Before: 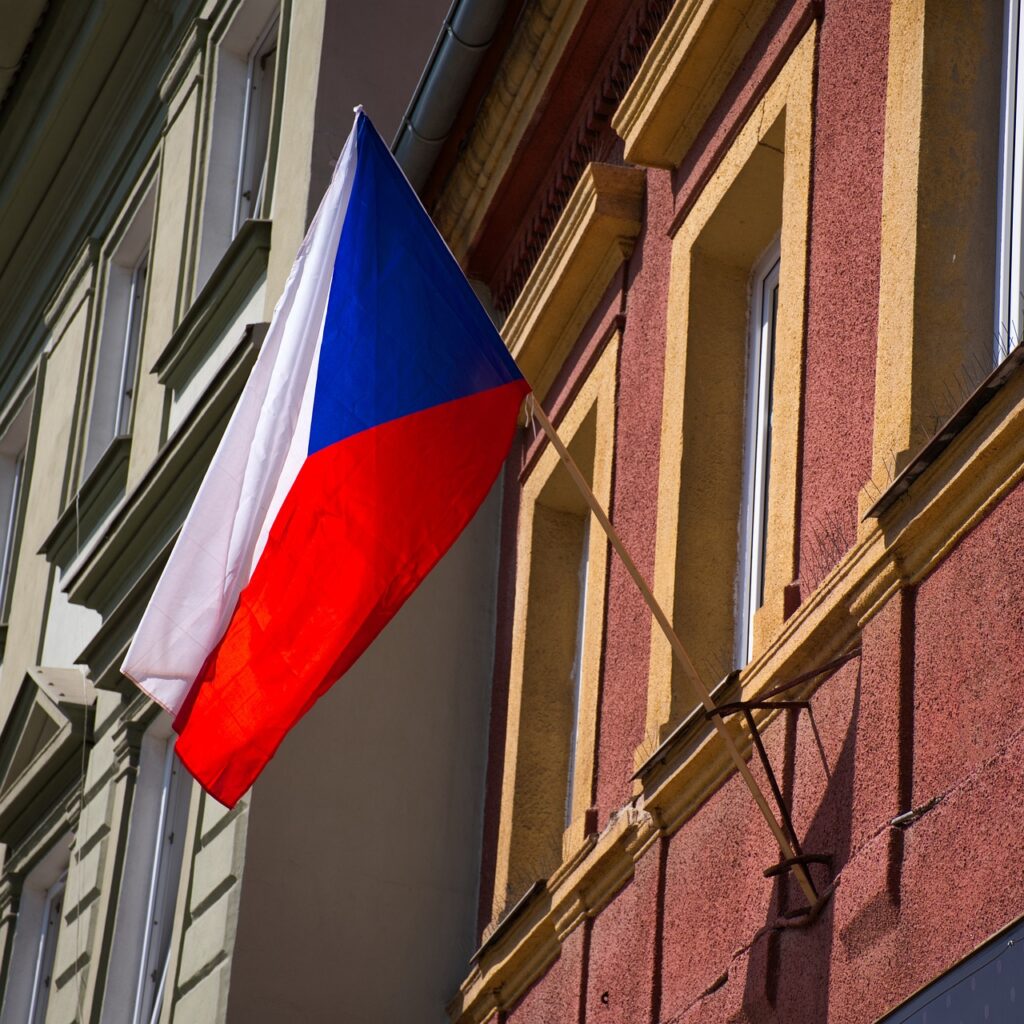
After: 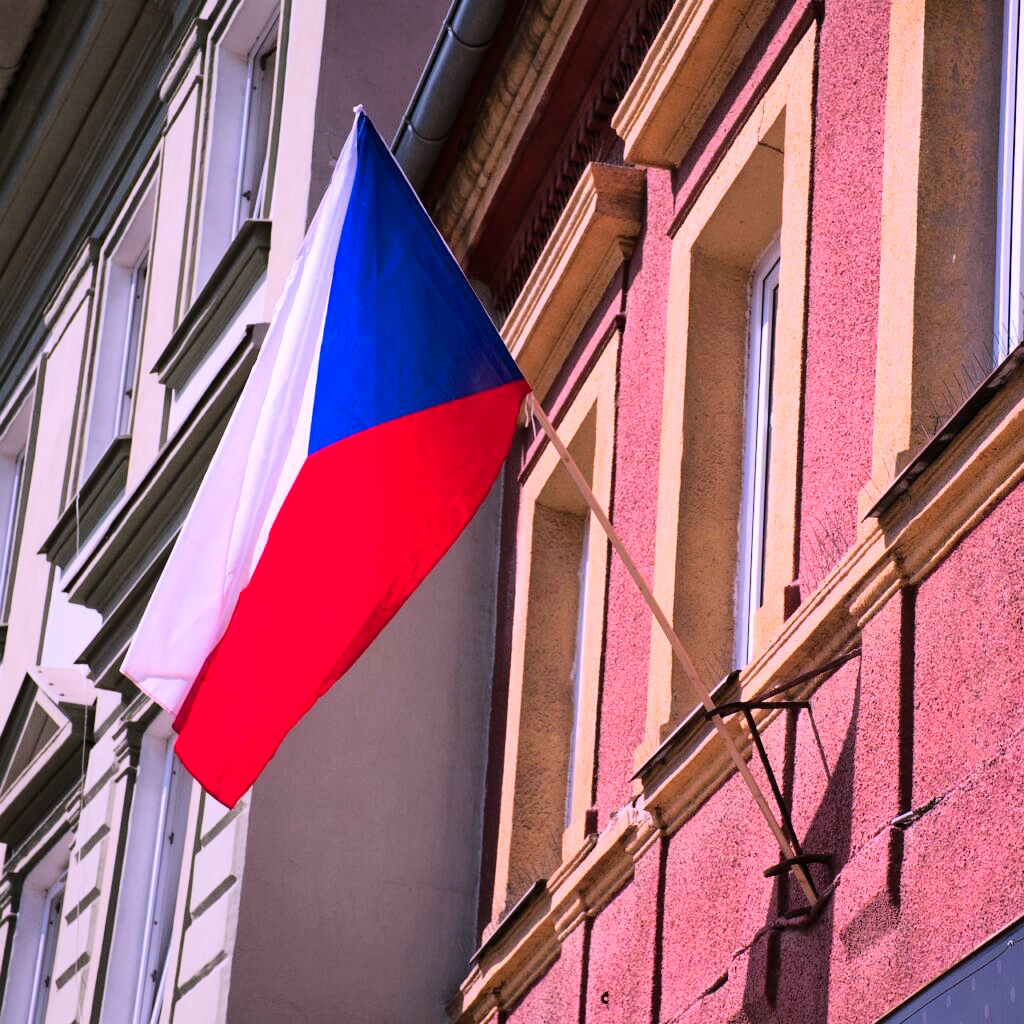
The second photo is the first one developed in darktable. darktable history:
tone equalizer: -7 EV 0.145 EV, -6 EV 0.607 EV, -5 EV 1.18 EV, -4 EV 1.29 EV, -3 EV 1.17 EV, -2 EV 0.6 EV, -1 EV 0.149 EV, edges refinement/feathering 500, mask exposure compensation -1.57 EV, preserve details no
color correction: highlights a* 15.1, highlights b* -24.75
